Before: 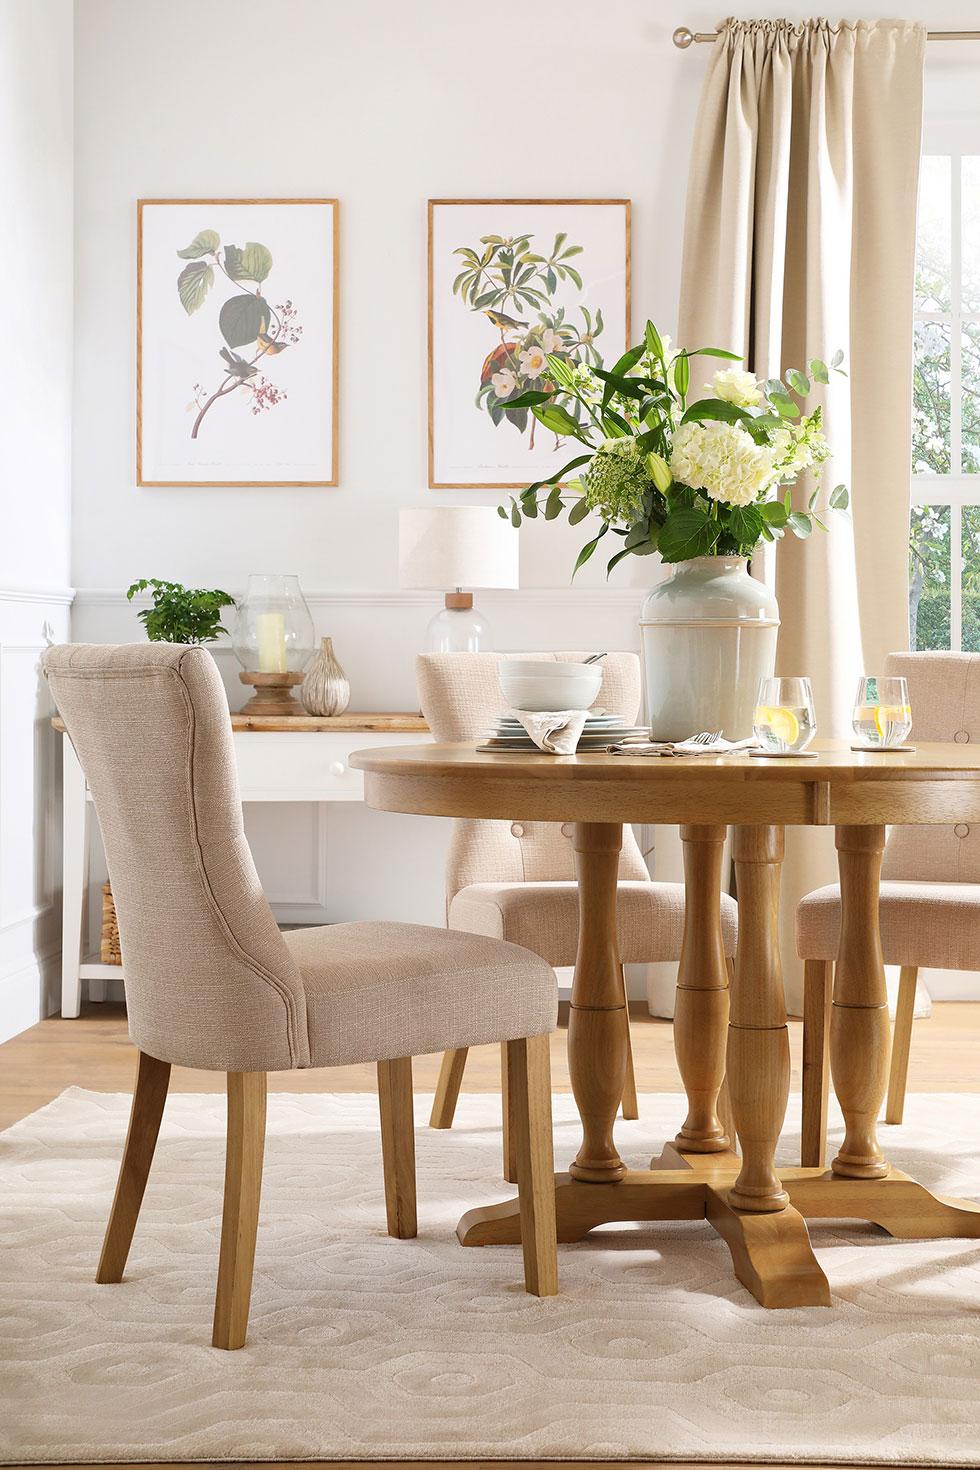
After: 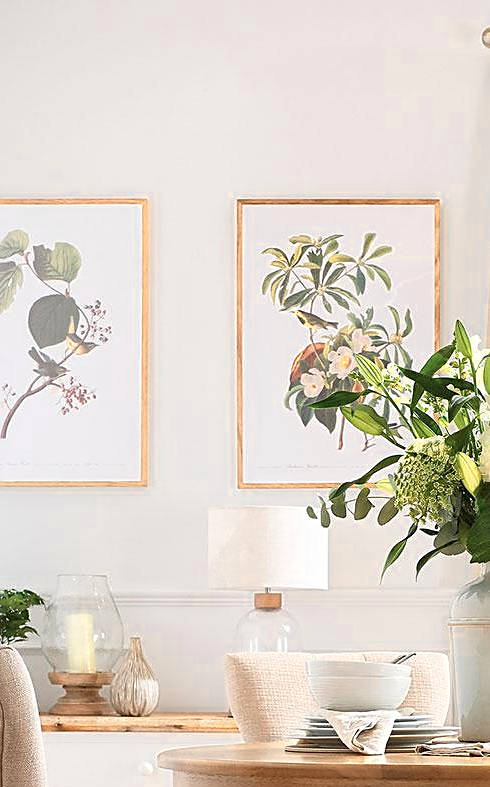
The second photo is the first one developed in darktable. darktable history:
sharpen: on, module defaults
color zones: curves: ch0 [(0.018, 0.548) (0.197, 0.654) (0.425, 0.447) (0.605, 0.658) (0.732, 0.579)]; ch1 [(0.105, 0.531) (0.224, 0.531) (0.386, 0.39) (0.618, 0.456) (0.732, 0.456) (0.956, 0.421)]; ch2 [(0.039, 0.583) (0.215, 0.465) (0.399, 0.544) (0.465, 0.548) (0.614, 0.447) (0.724, 0.43) (0.882, 0.623) (0.956, 0.632)]
crop: left 19.556%, right 30.401%, bottom 46.458%
